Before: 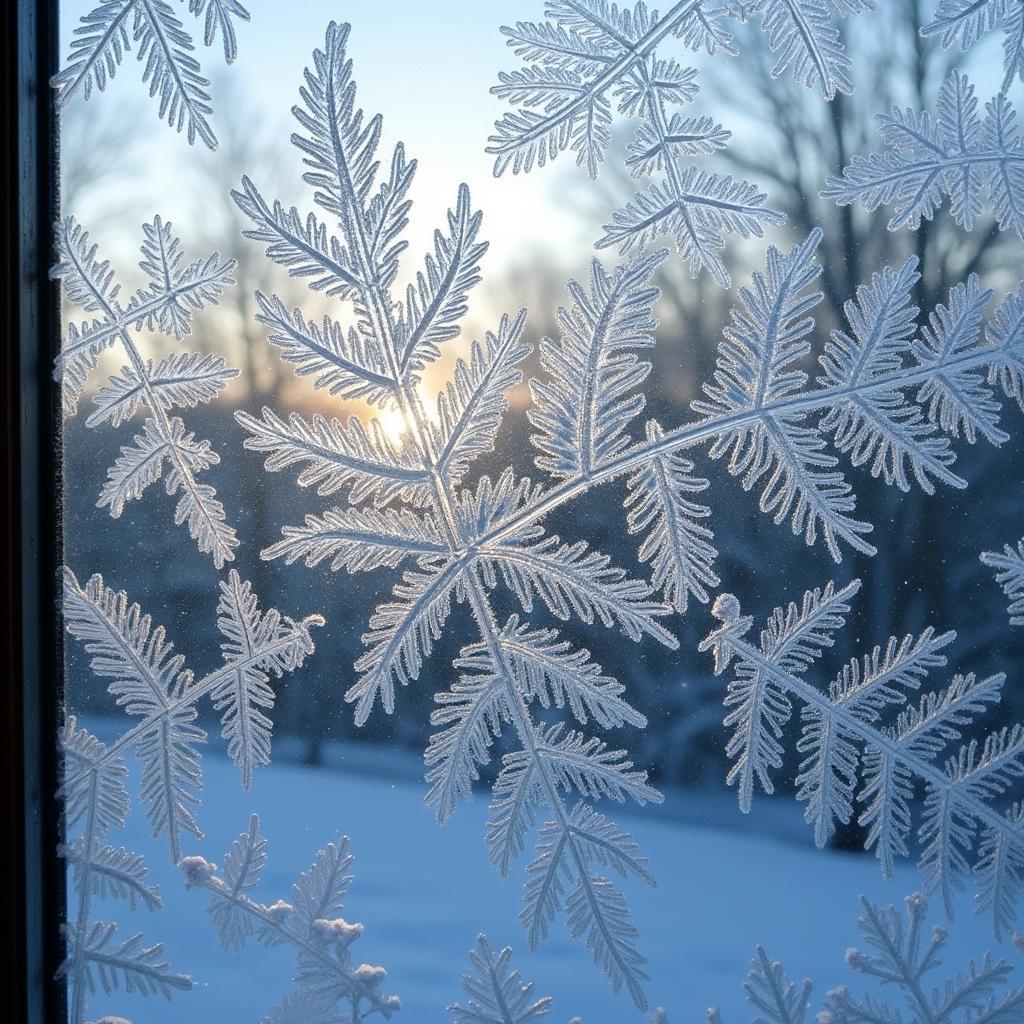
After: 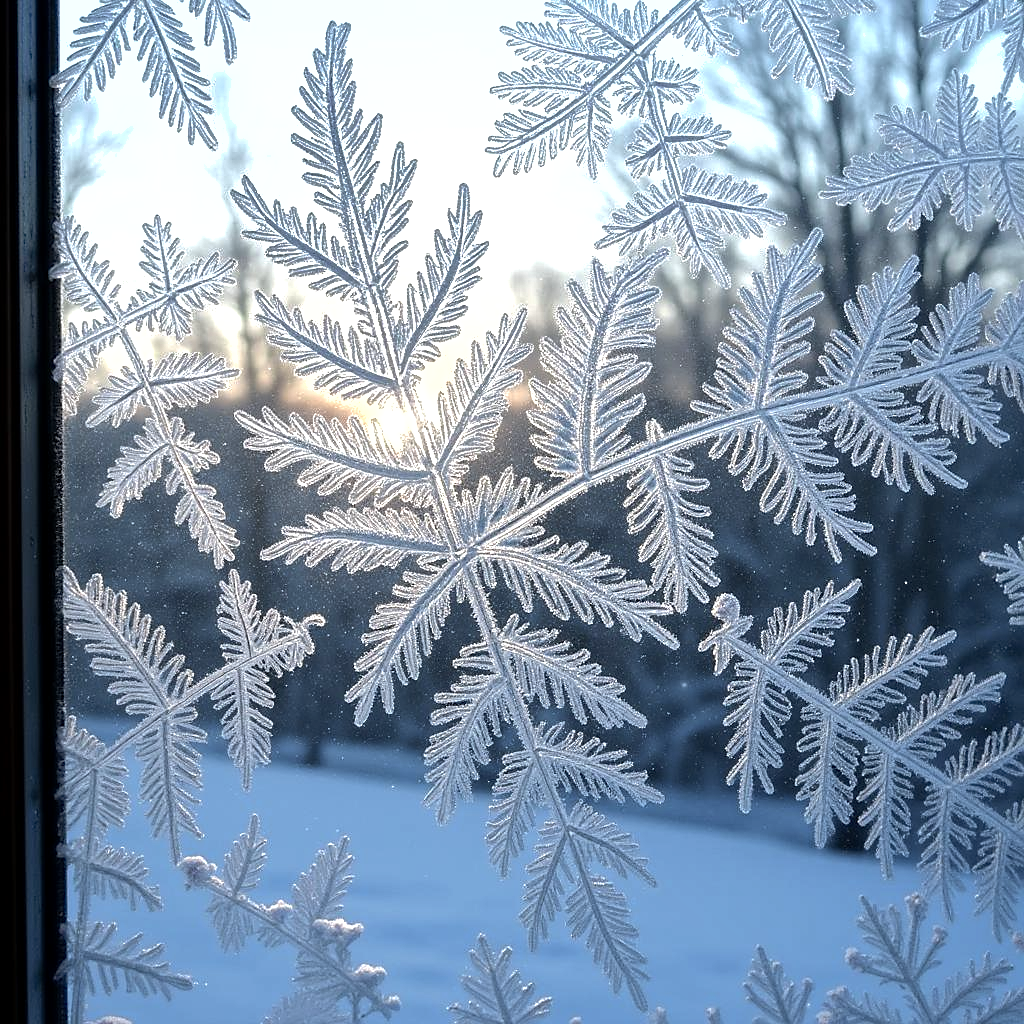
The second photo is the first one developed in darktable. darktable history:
color balance: input saturation 80.07%
local contrast: highlights 100%, shadows 100%, detail 120%, midtone range 0.2
tone equalizer: -8 EV -0.75 EV, -7 EV -0.7 EV, -6 EV -0.6 EV, -5 EV -0.4 EV, -3 EV 0.4 EV, -2 EV 0.6 EV, -1 EV 0.7 EV, +0 EV 0.75 EV, edges refinement/feathering 500, mask exposure compensation -1.57 EV, preserve details no
shadows and highlights: on, module defaults
sharpen: radius 1.559, amount 0.373, threshold 1.271
